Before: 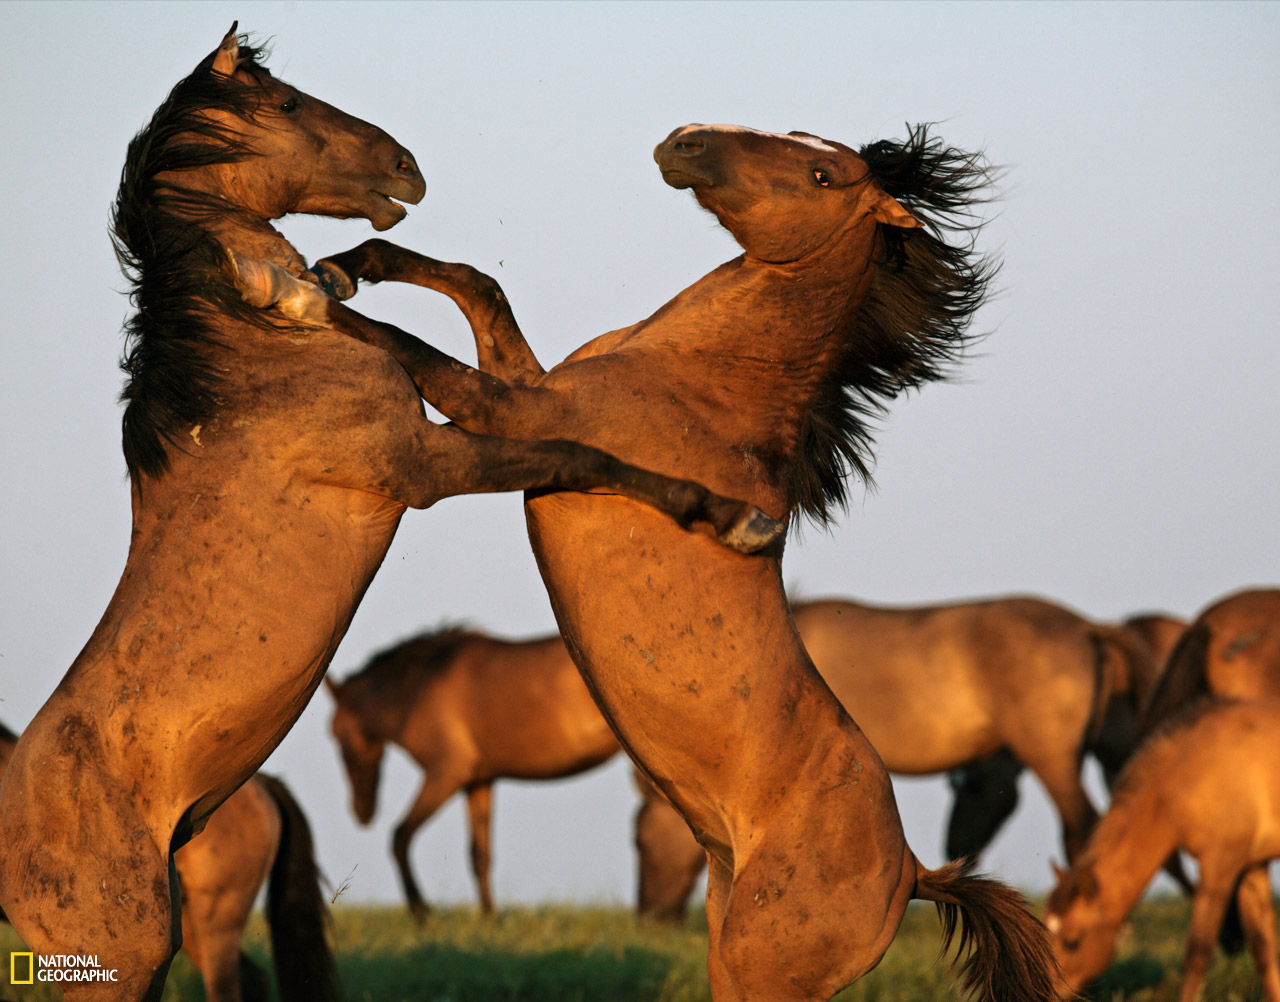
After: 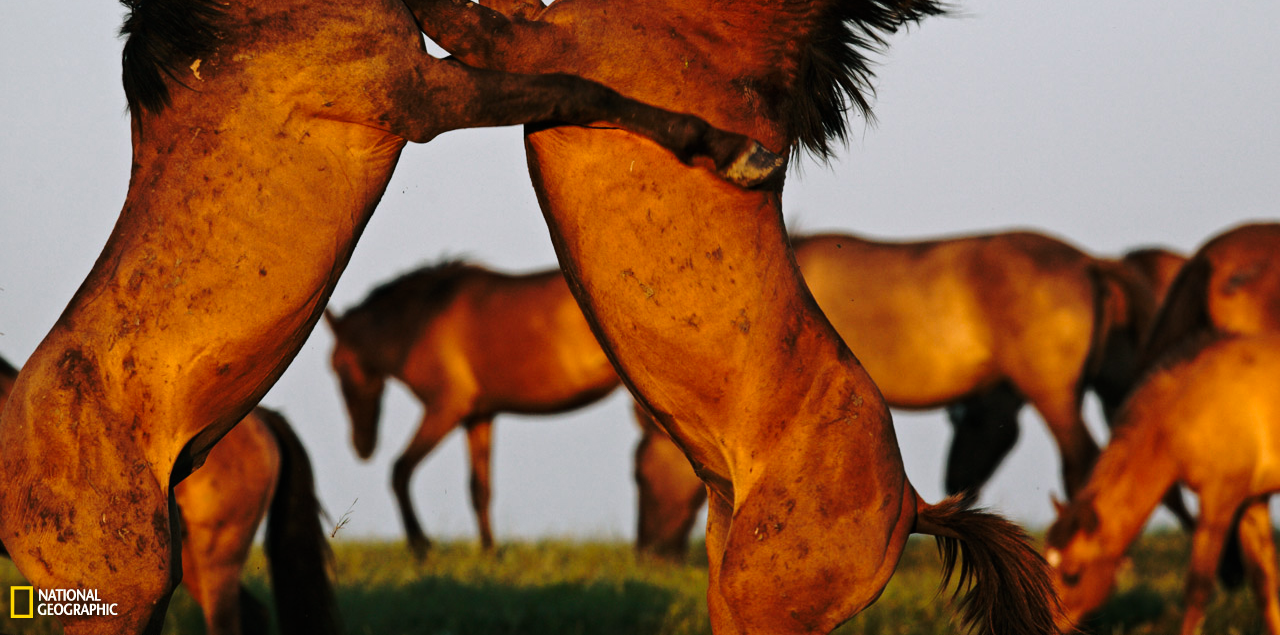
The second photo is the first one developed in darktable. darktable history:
exposure: black level correction 0, compensate exposure bias true, compensate highlight preservation false
base curve: curves: ch0 [(0, 0) (0.073, 0.04) (0.157, 0.139) (0.492, 0.492) (0.758, 0.758) (1, 1)], preserve colors none
crop and rotate: top 36.597%
